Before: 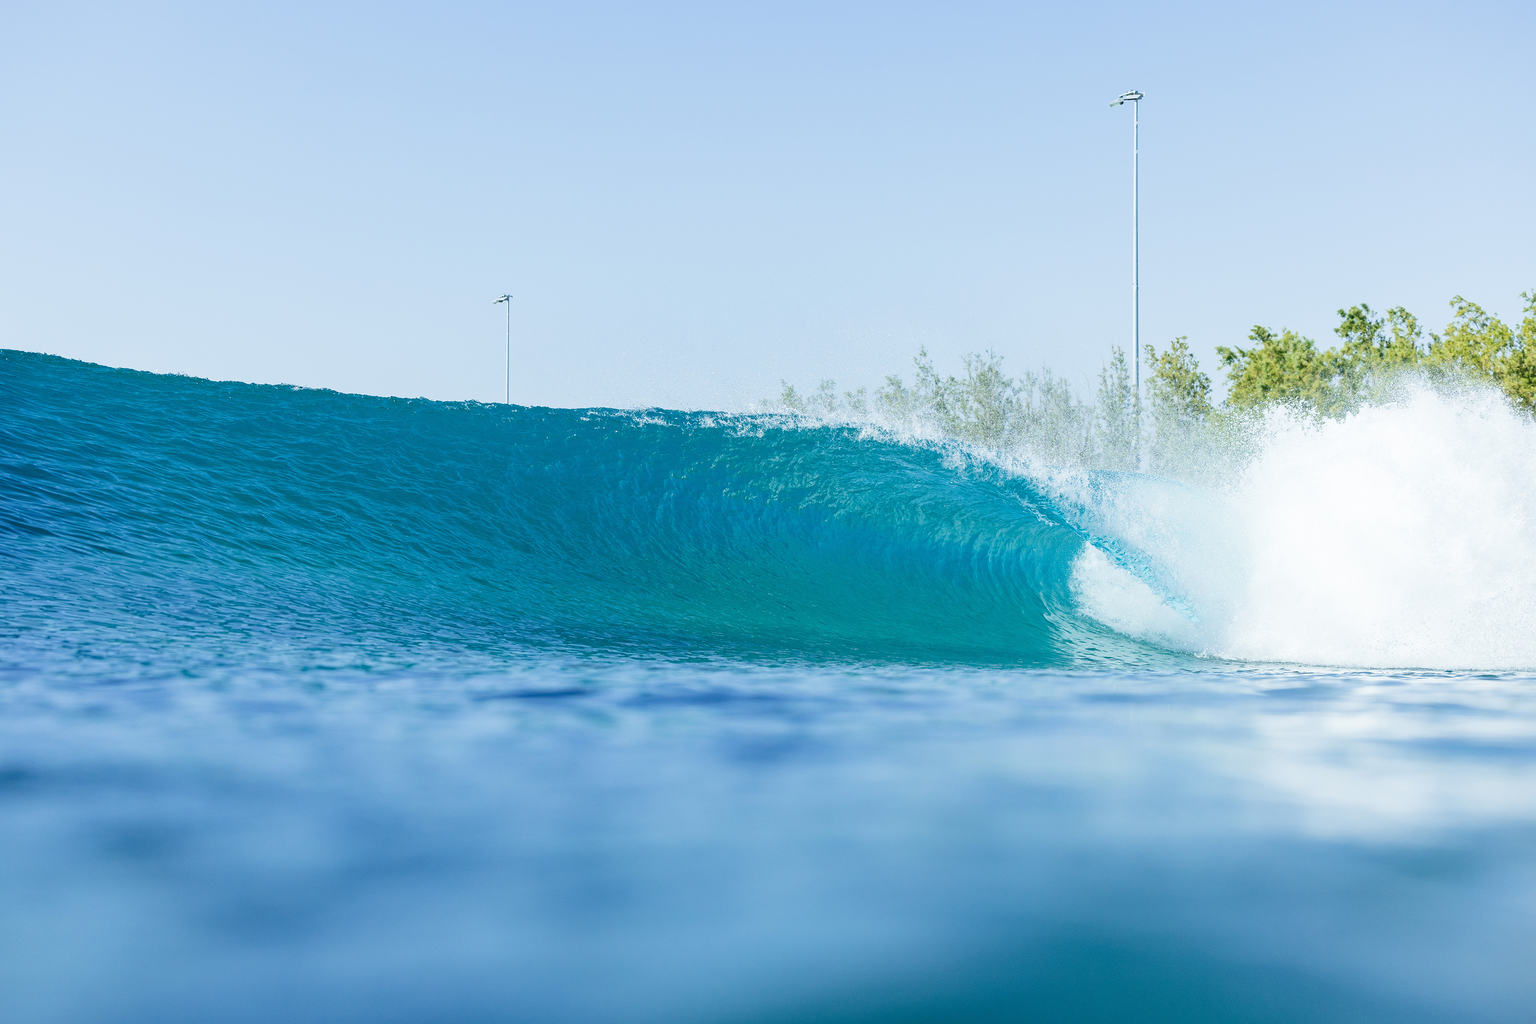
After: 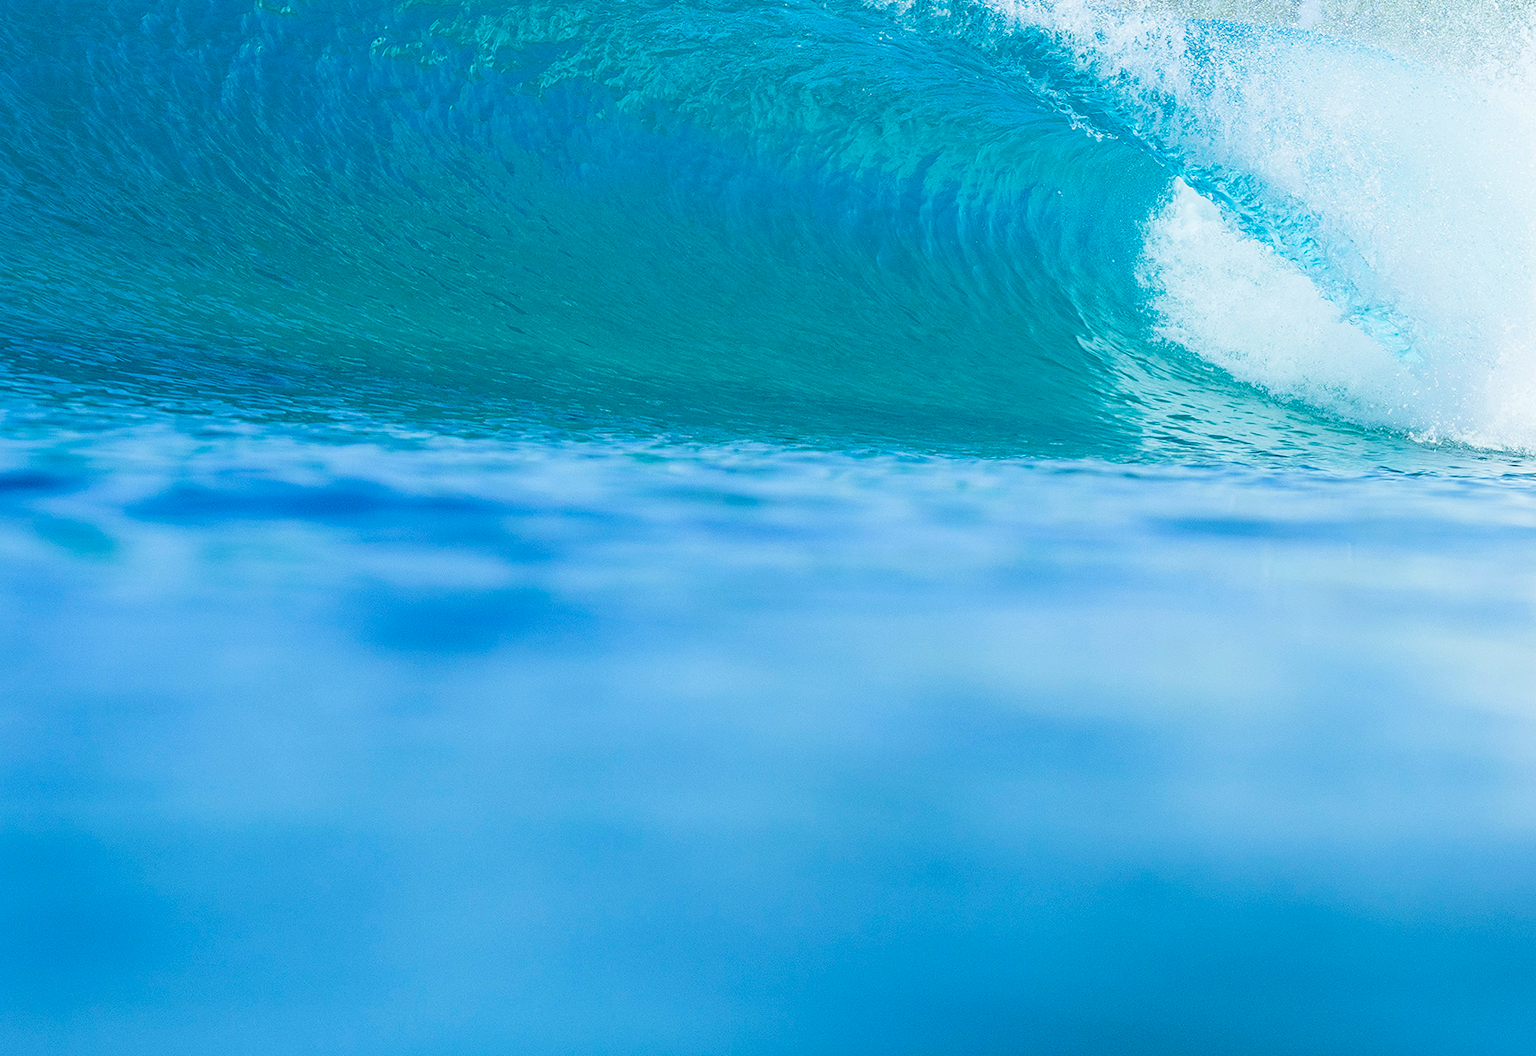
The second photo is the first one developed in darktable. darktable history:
color balance rgb: linear chroma grading › global chroma 15%, perceptual saturation grading › global saturation 30%
rotate and perspective: rotation 1.57°, crop left 0.018, crop right 0.982, crop top 0.039, crop bottom 0.961
crop: left 35.976%, top 45.819%, right 18.162%, bottom 5.807%
